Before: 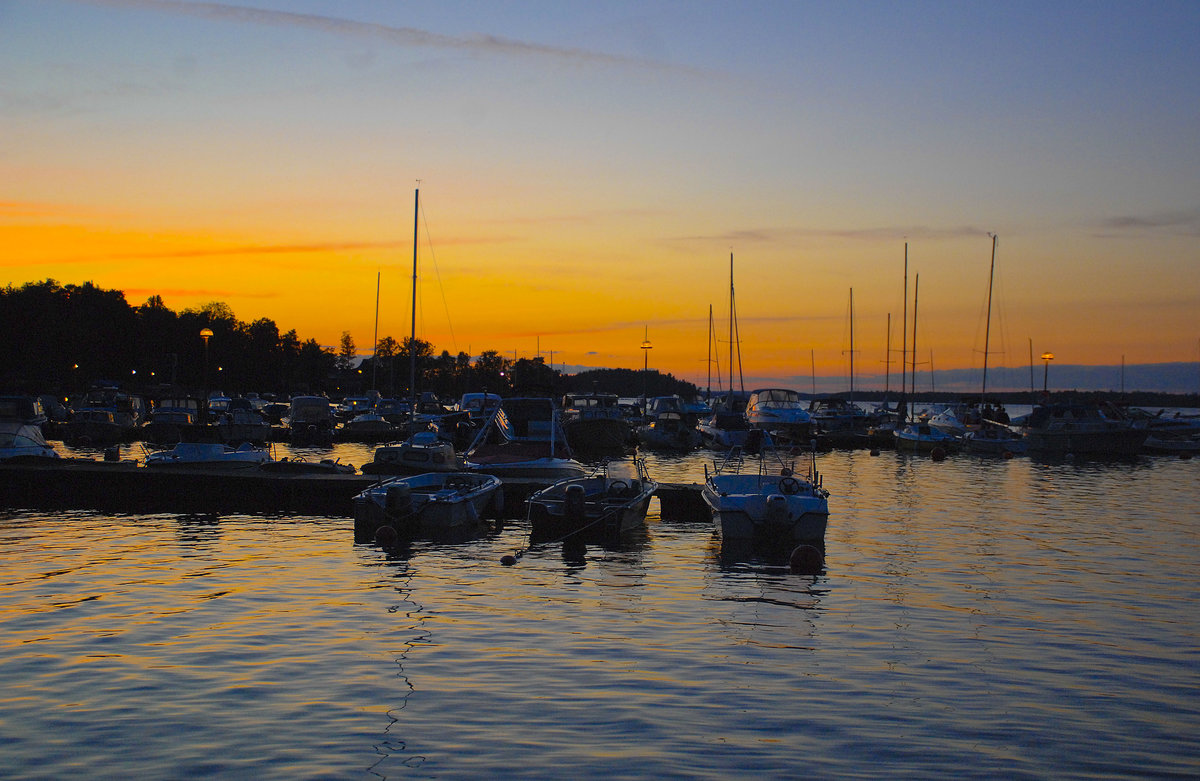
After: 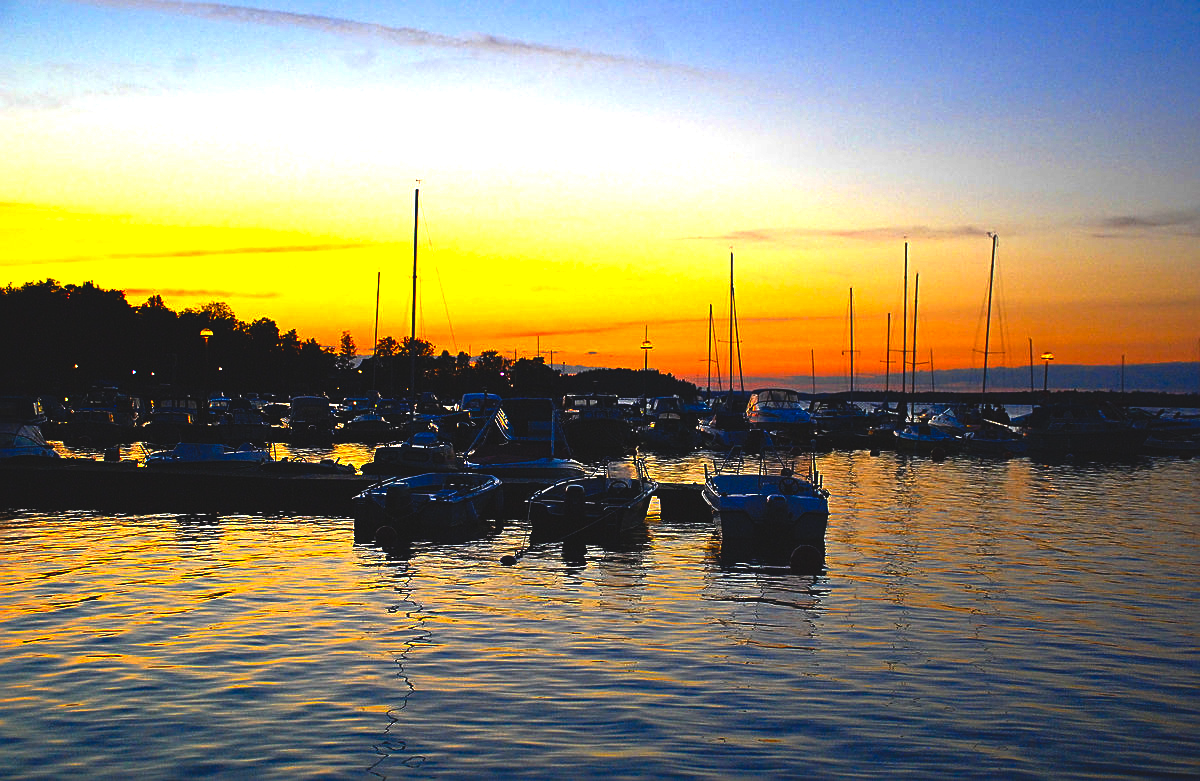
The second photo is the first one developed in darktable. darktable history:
contrast brightness saturation: brightness -0.25, saturation 0.2
exposure: black level correction 0.001, exposure 1.398 EV, compensate exposure bias true, compensate highlight preservation false
rgb curve: curves: ch0 [(0, 0.186) (0.314, 0.284) (0.775, 0.708) (1, 1)], compensate middle gray true, preserve colors none
sharpen: on, module defaults
